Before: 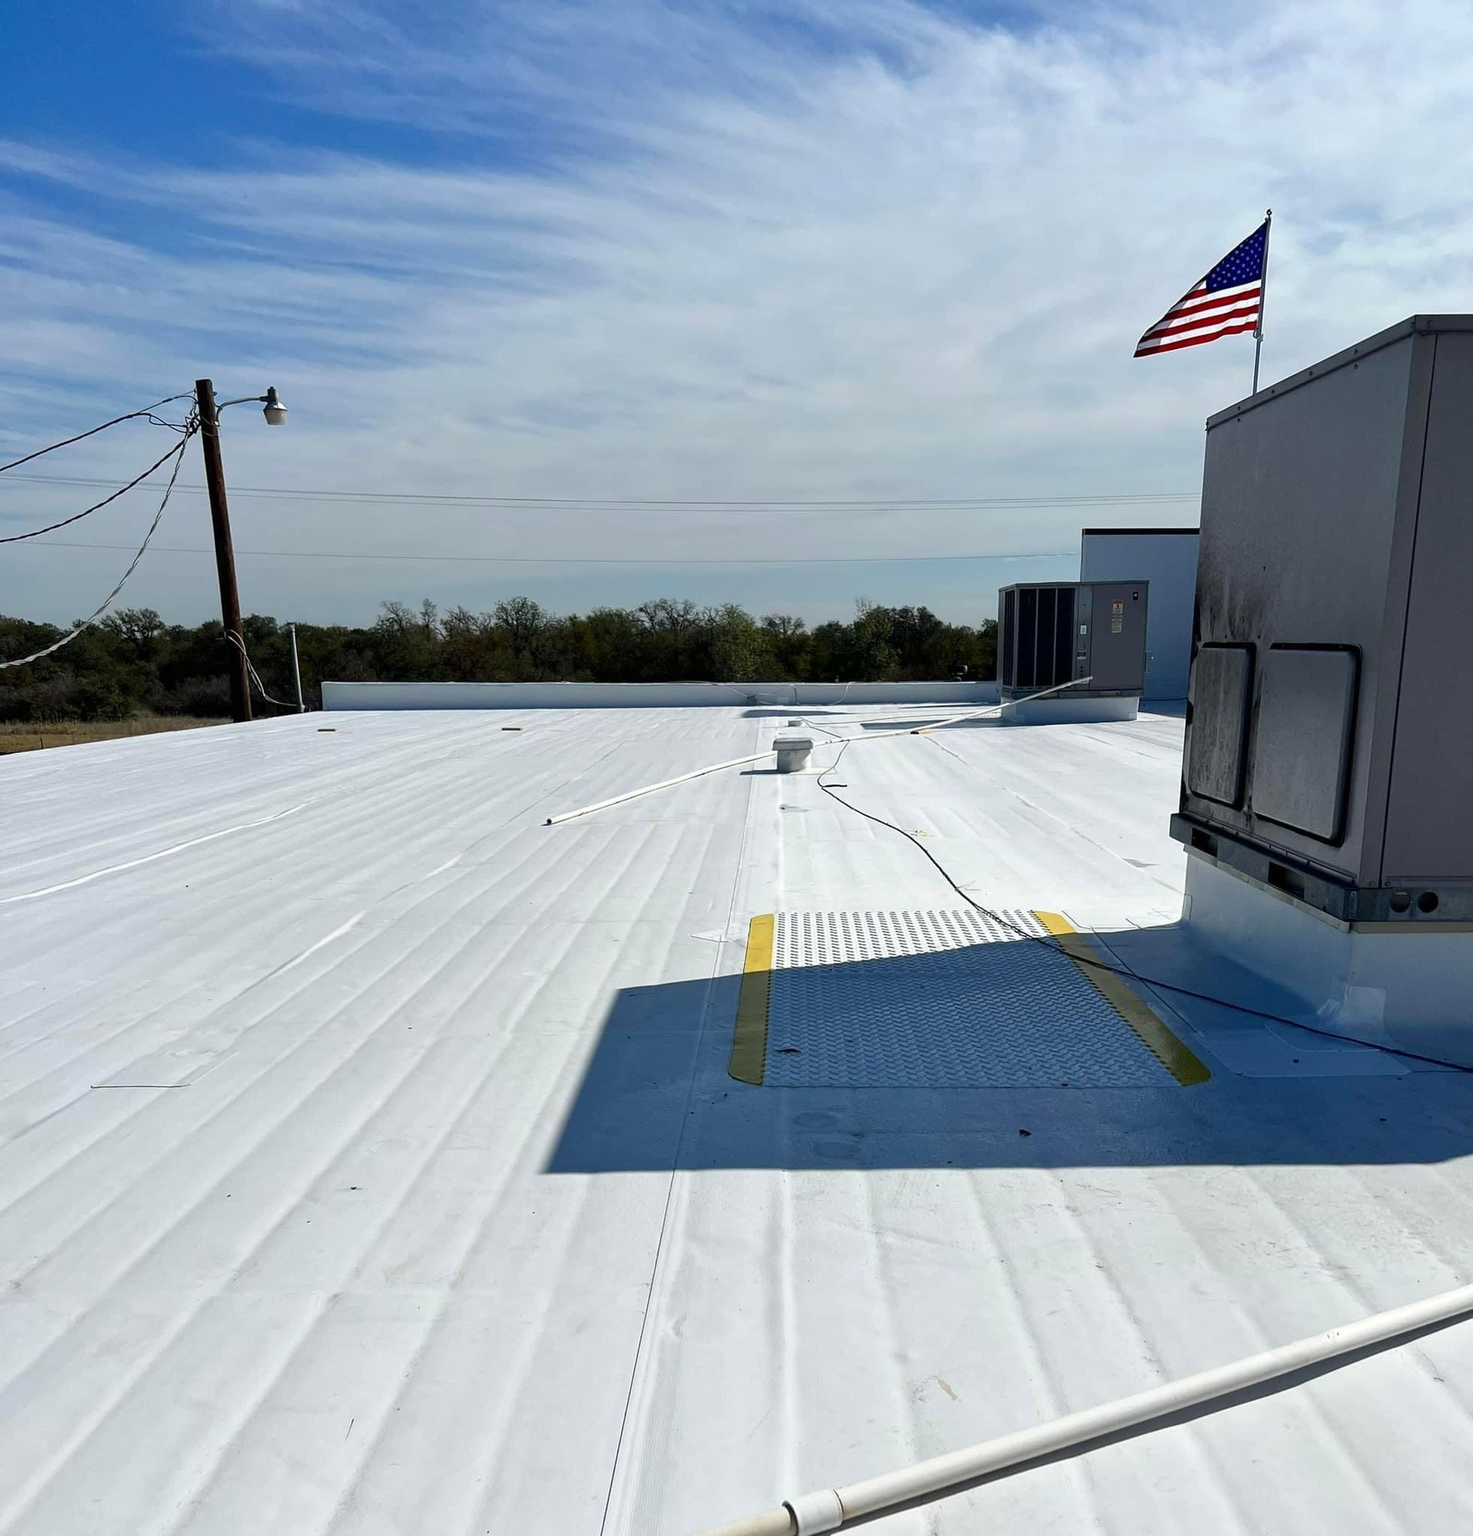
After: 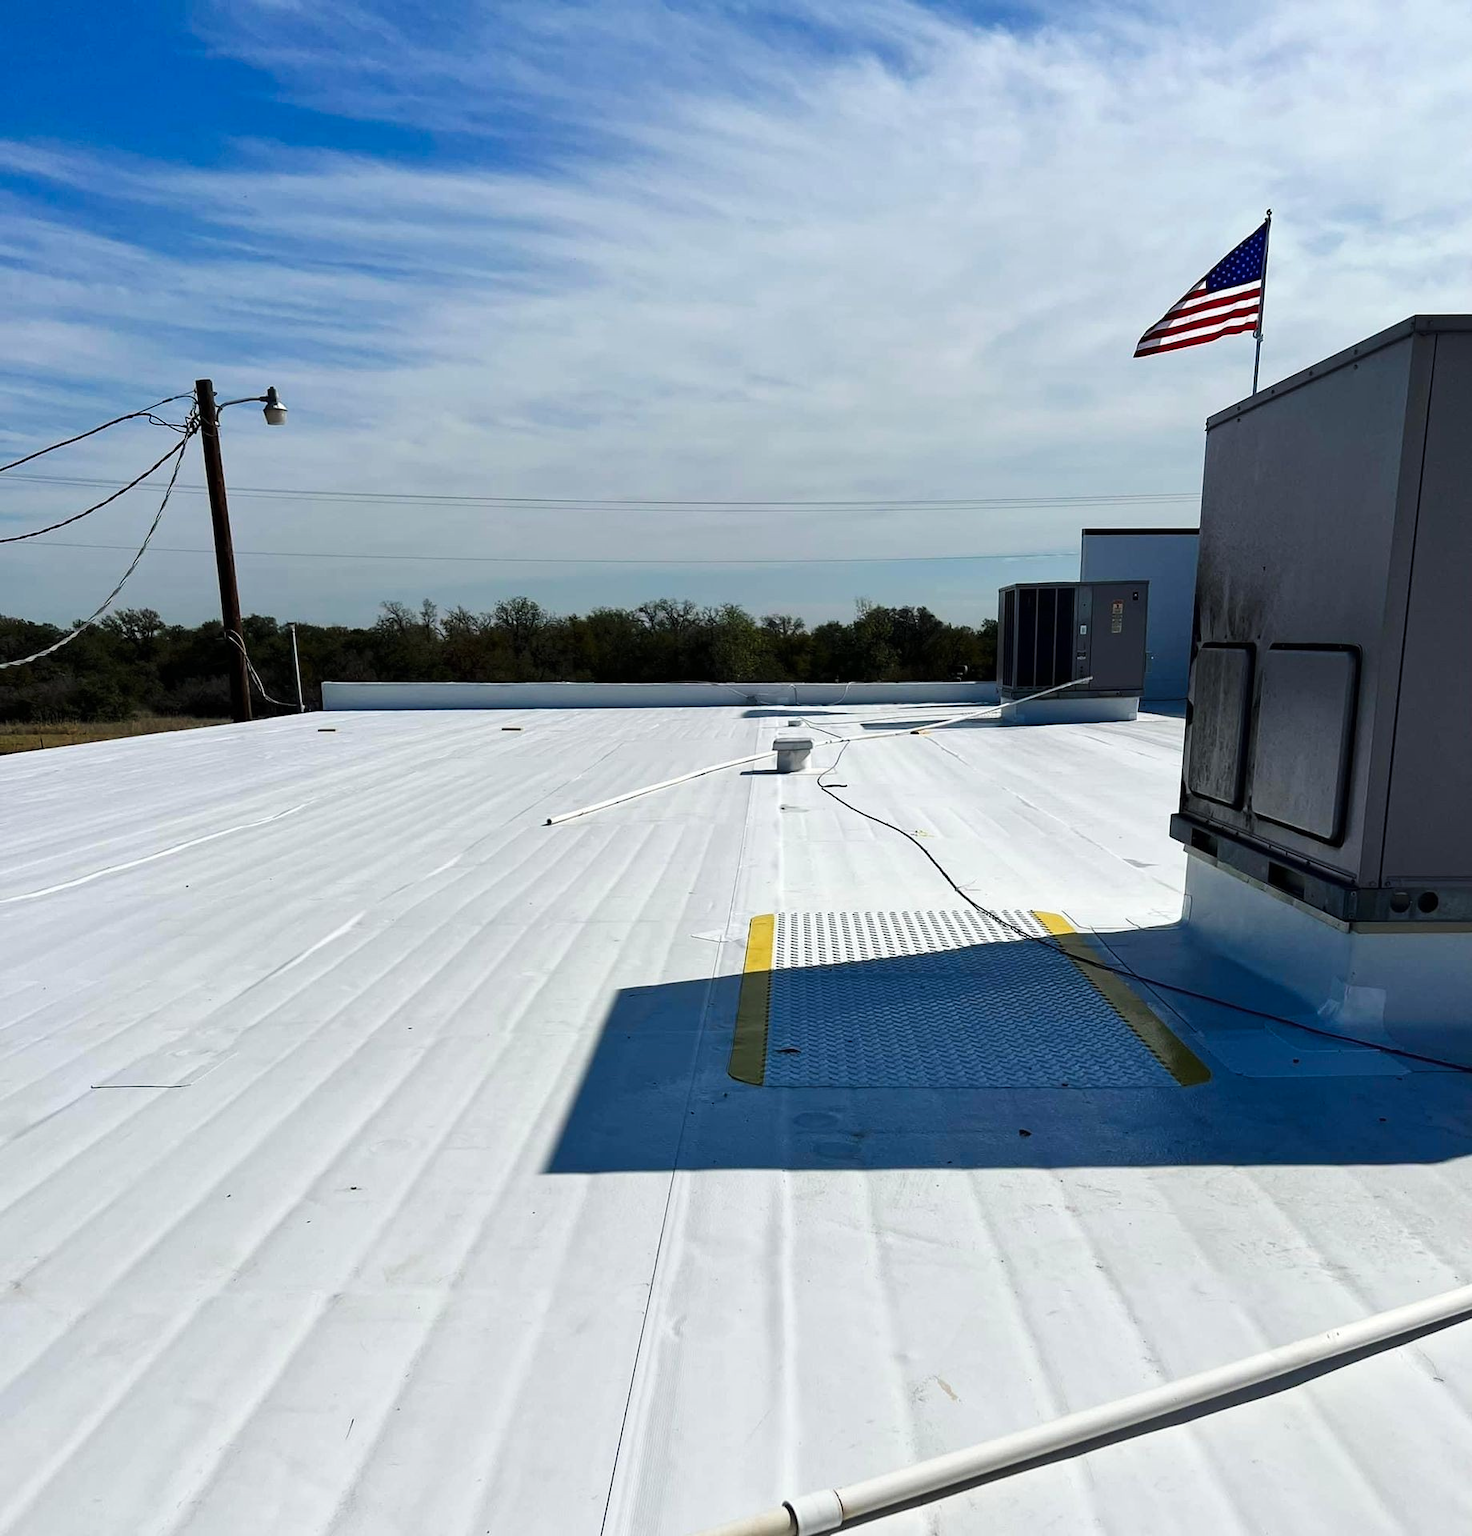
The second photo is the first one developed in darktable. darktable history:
tone curve: curves: ch0 [(0, 0) (0.227, 0.17) (0.766, 0.774) (1, 1)]; ch1 [(0, 0) (0.114, 0.127) (0.437, 0.452) (0.498, 0.495) (0.579, 0.602) (1, 1)]; ch2 [(0, 0) (0.233, 0.259) (0.493, 0.492) (0.568, 0.596) (1, 1)], preserve colors none
tone equalizer: mask exposure compensation -0.488 EV
